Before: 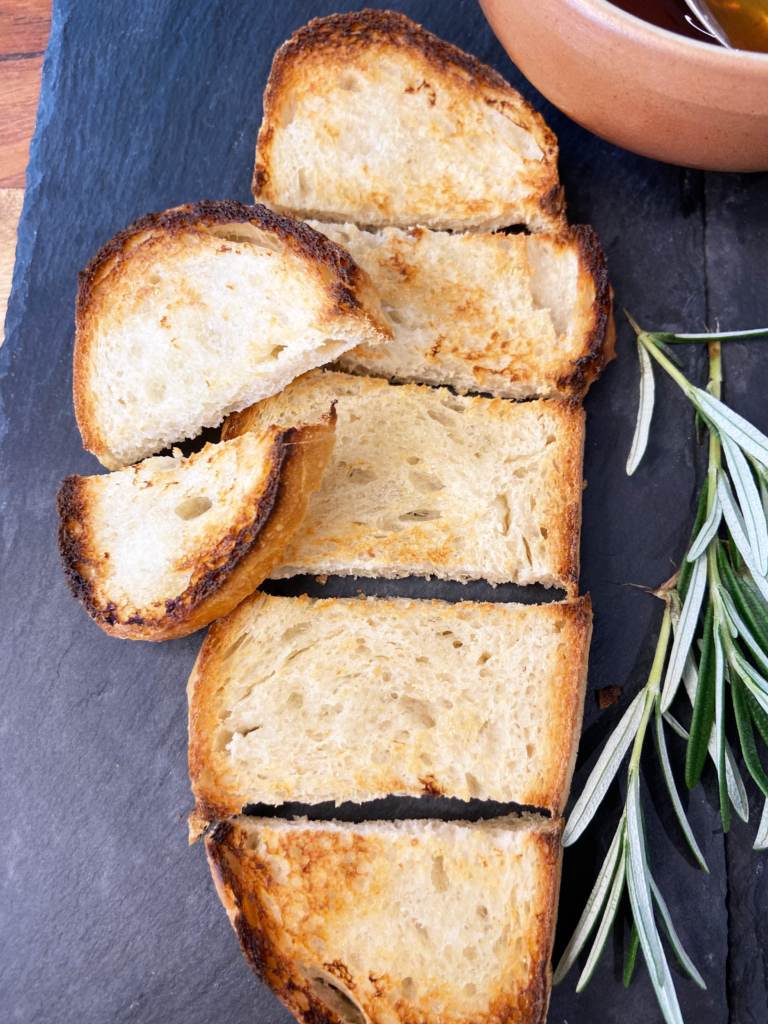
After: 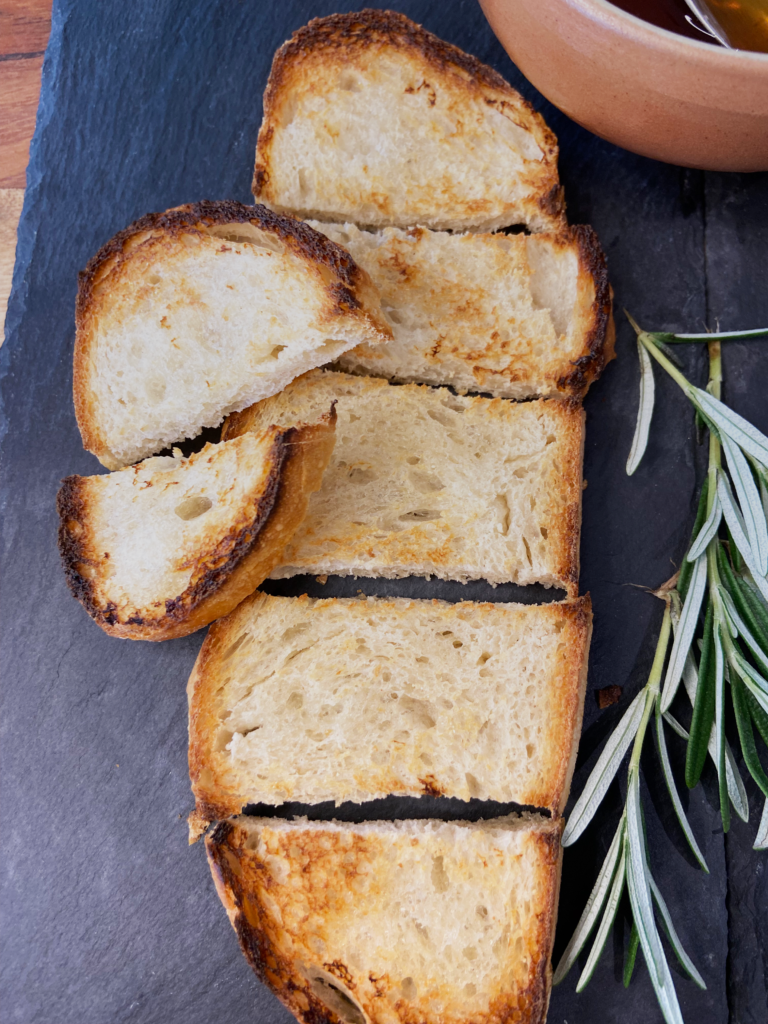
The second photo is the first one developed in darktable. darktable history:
exposure: compensate highlight preservation false
graduated density: rotation 5.63°, offset 76.9
